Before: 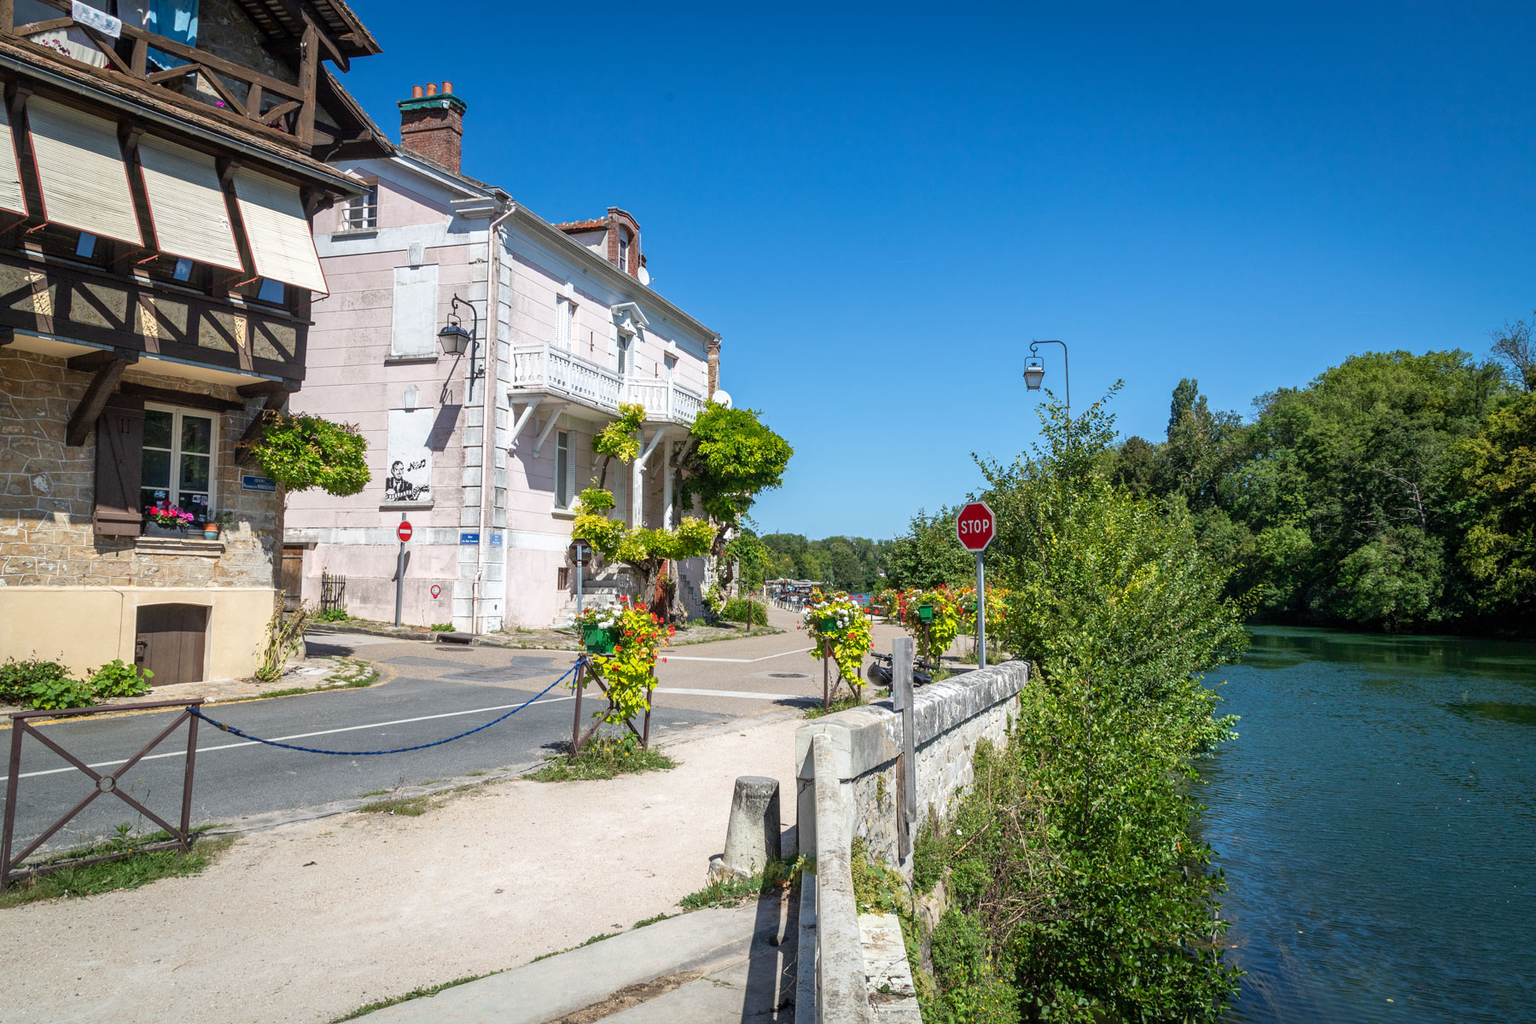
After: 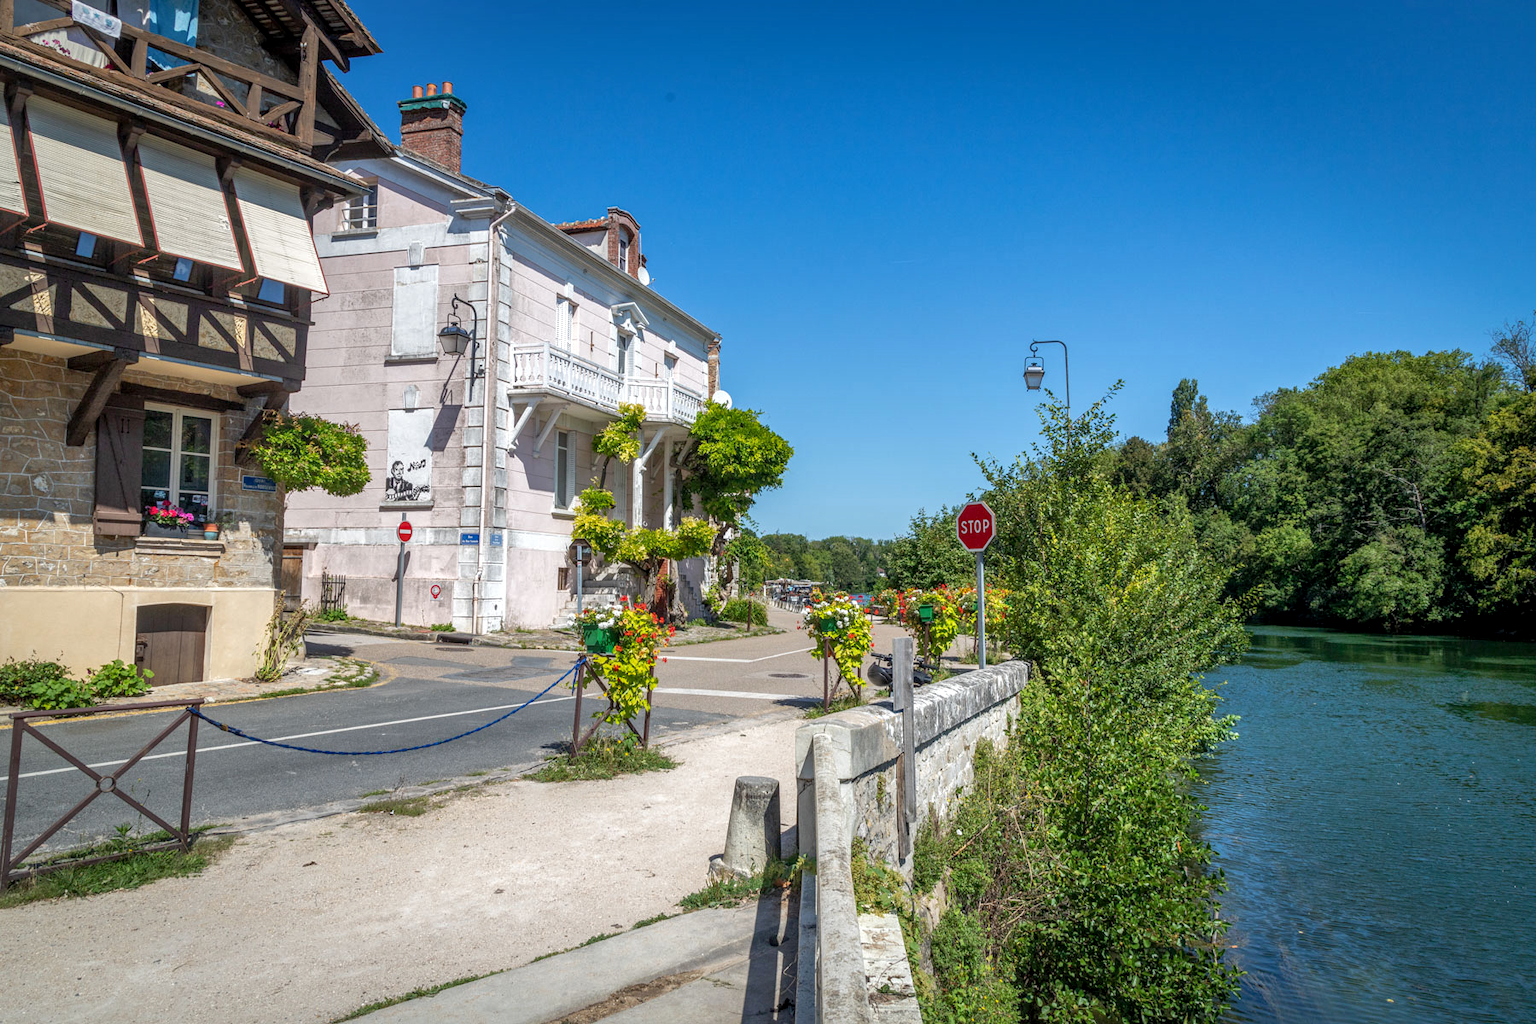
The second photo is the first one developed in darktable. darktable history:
local contrast: on, module defaults
shadows and highlights: highlights color adjustment 0.872%
